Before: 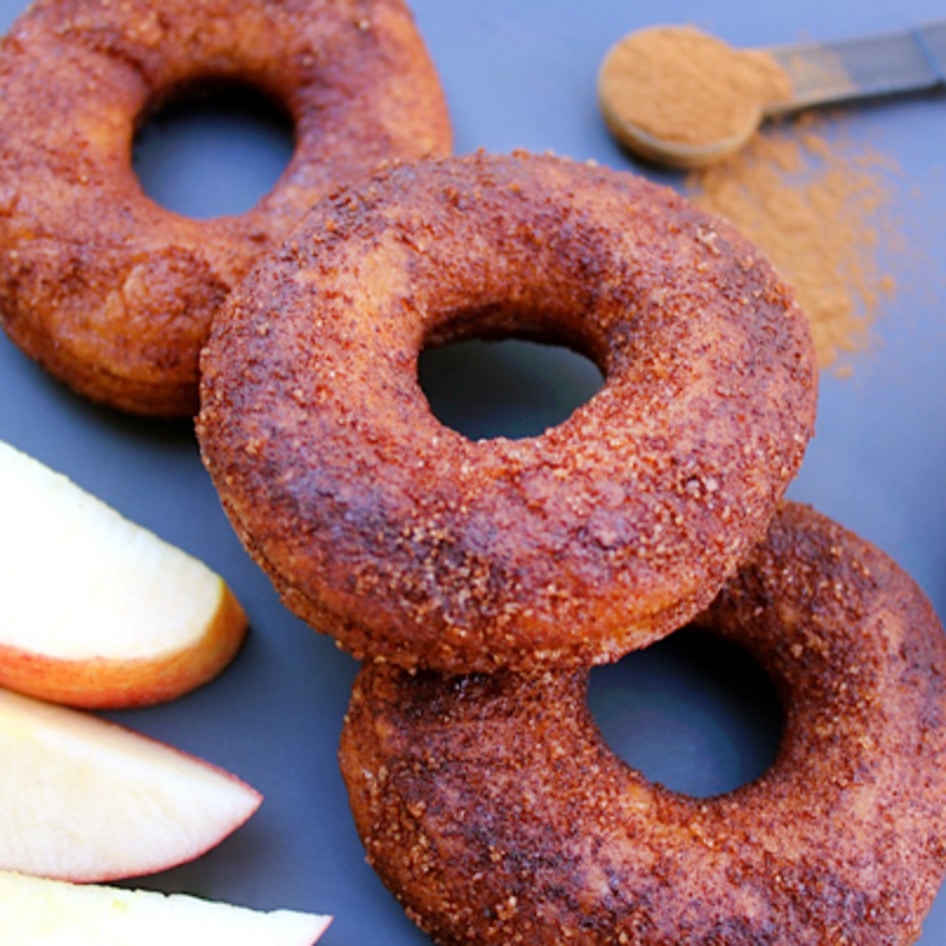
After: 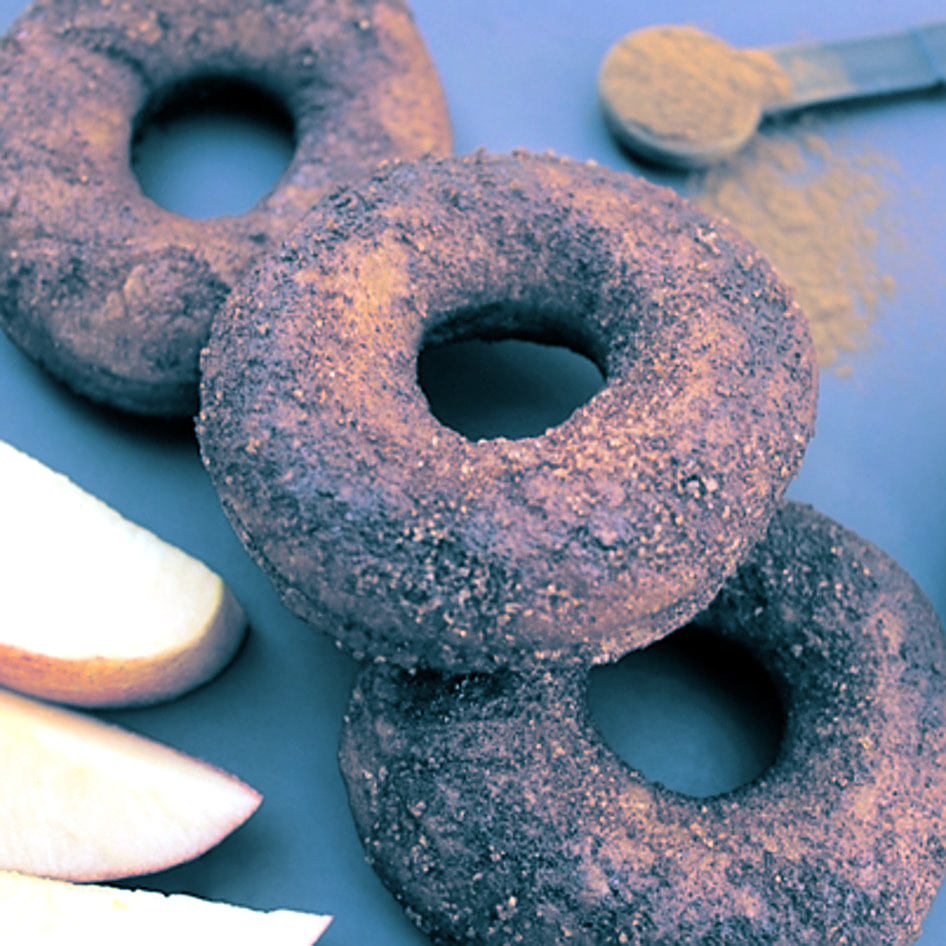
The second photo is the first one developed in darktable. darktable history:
exposure: exposure 0.15 EV, compensate highlight preservation false
sharpen: on, module defaults
split-toning: shadows › hue 212.4°, balance -70
